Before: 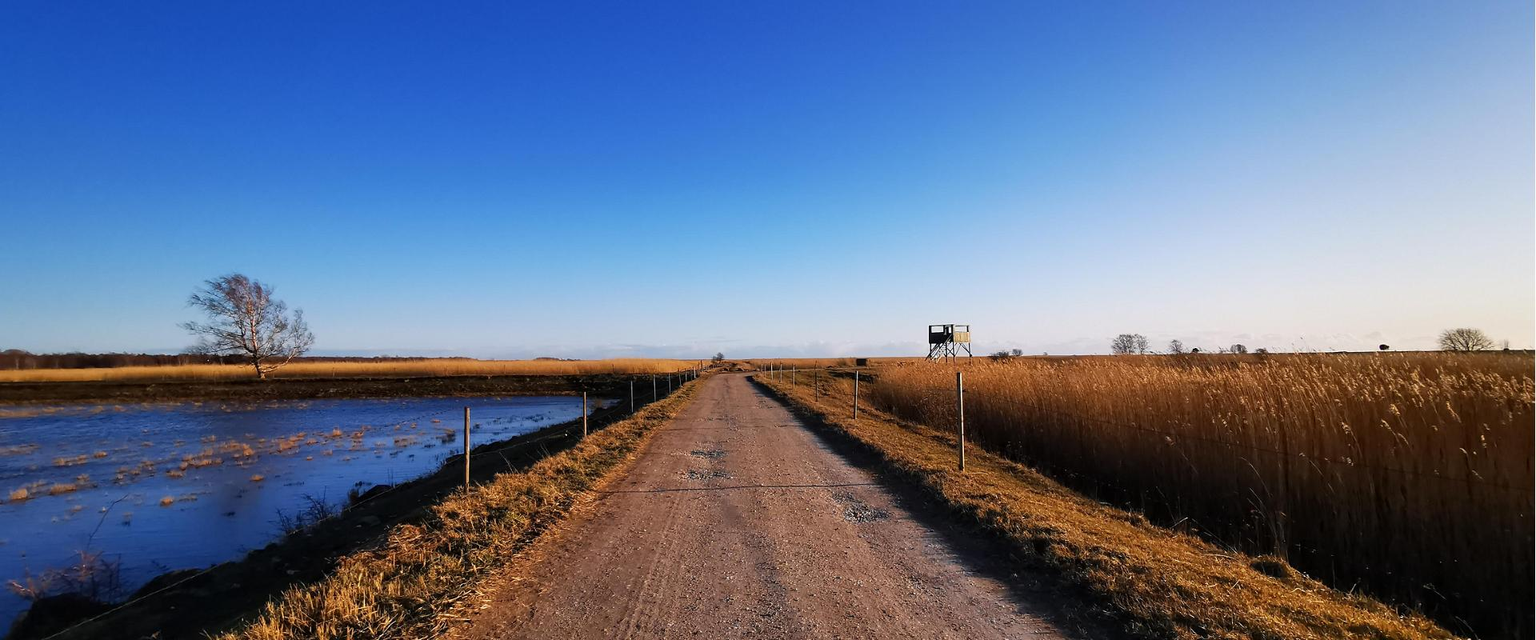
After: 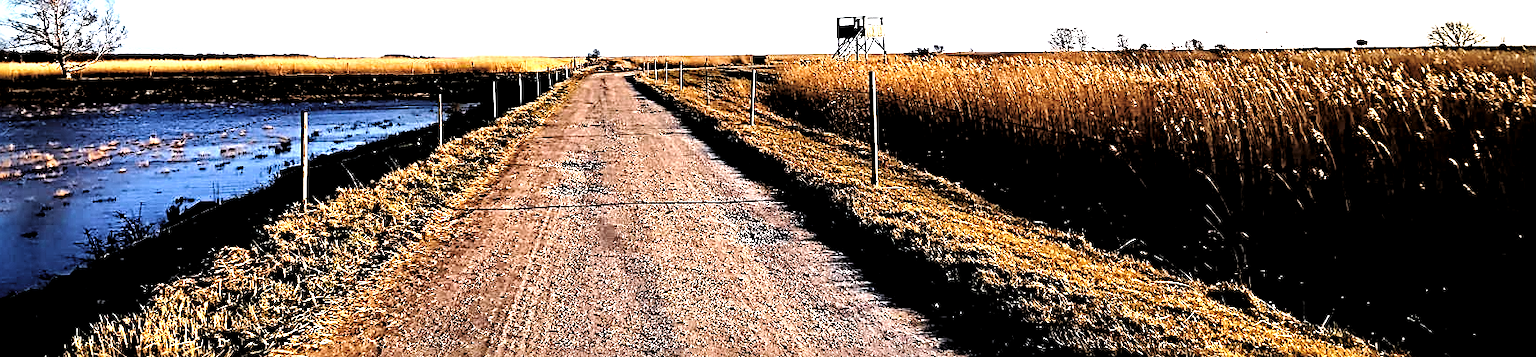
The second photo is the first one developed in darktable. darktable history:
local contrast: mode bilateral grid, contrast 25, coarseness 60, detail 152%, midtone range 0.2
crop and rotate: left 13.243%, top 48.566%, bottom 2.873%
levels: levels [0.129, 0.519, 0.867]
tone equalizer: on, module defaults
base curve: curves: ch0 [(0, 0) (0.028, 0.03) (0.121, 0.232) (0.46, 0.748) (0.859, 0.968) (1, 1)], preserve colors none
tone curve: curves: ch0 [(0, 0) (0.004, 0.001) (0.133, 0.112) (0.325, 0.362) (0.832, 0.893) (1, 1)], color space Lab, independent channels
sharpen: radius 3.722, amount 0.942
